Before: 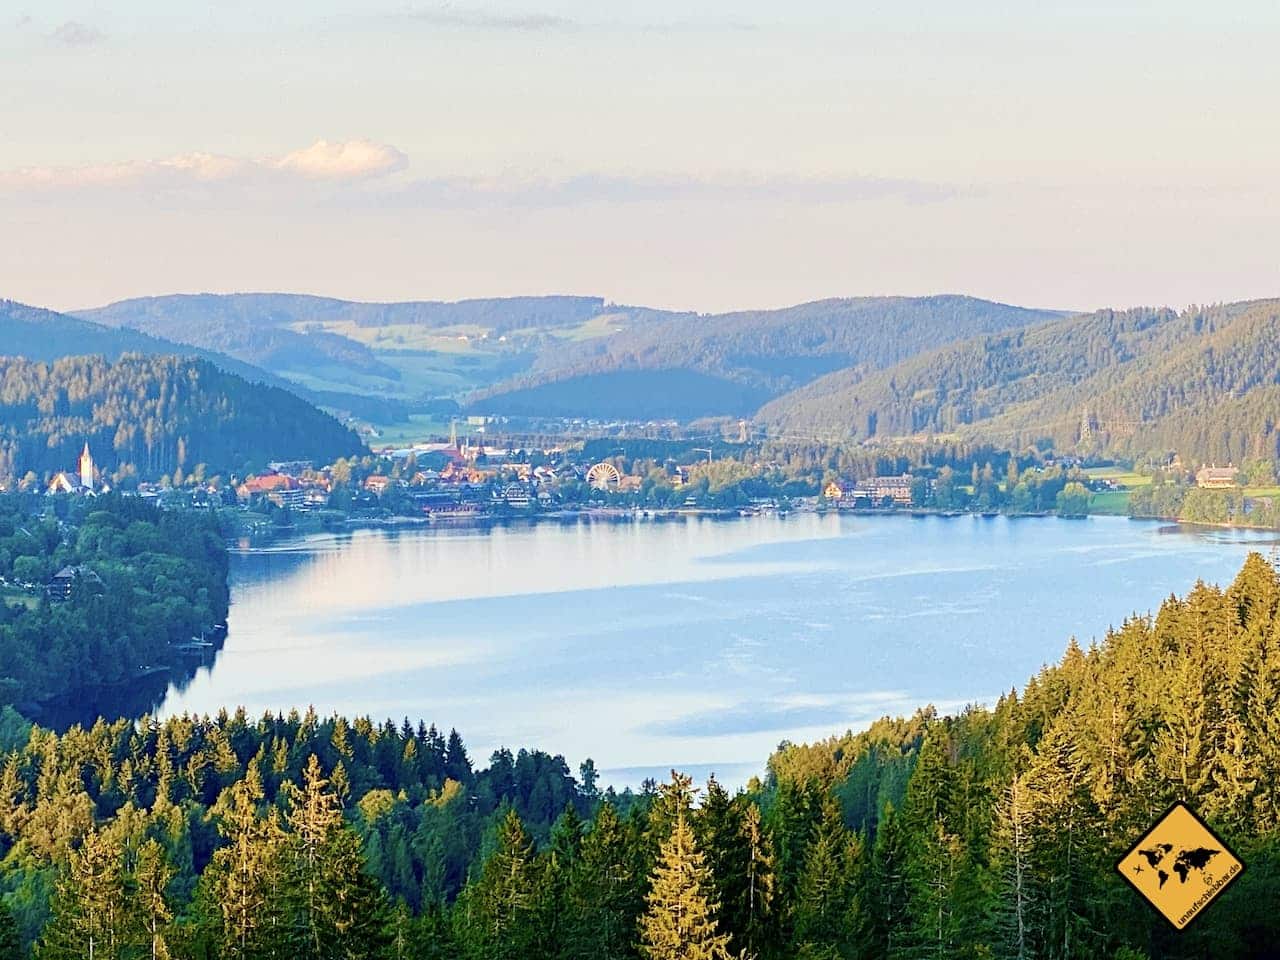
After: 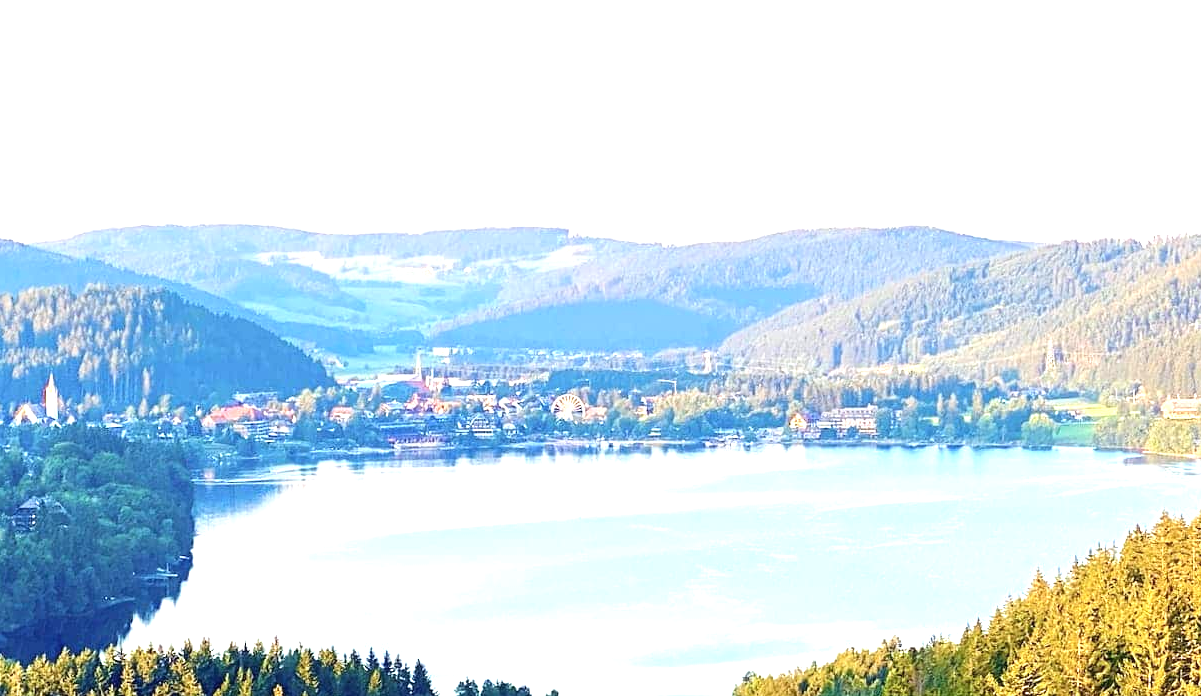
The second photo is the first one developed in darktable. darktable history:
crop: left 2.737%, top 7.287%, right 3.421%, bottom 20.179%
exposure: black level correction -0.001, exposure 0.9 EV, compensate exposure bias true, compensate highlight preservation false
